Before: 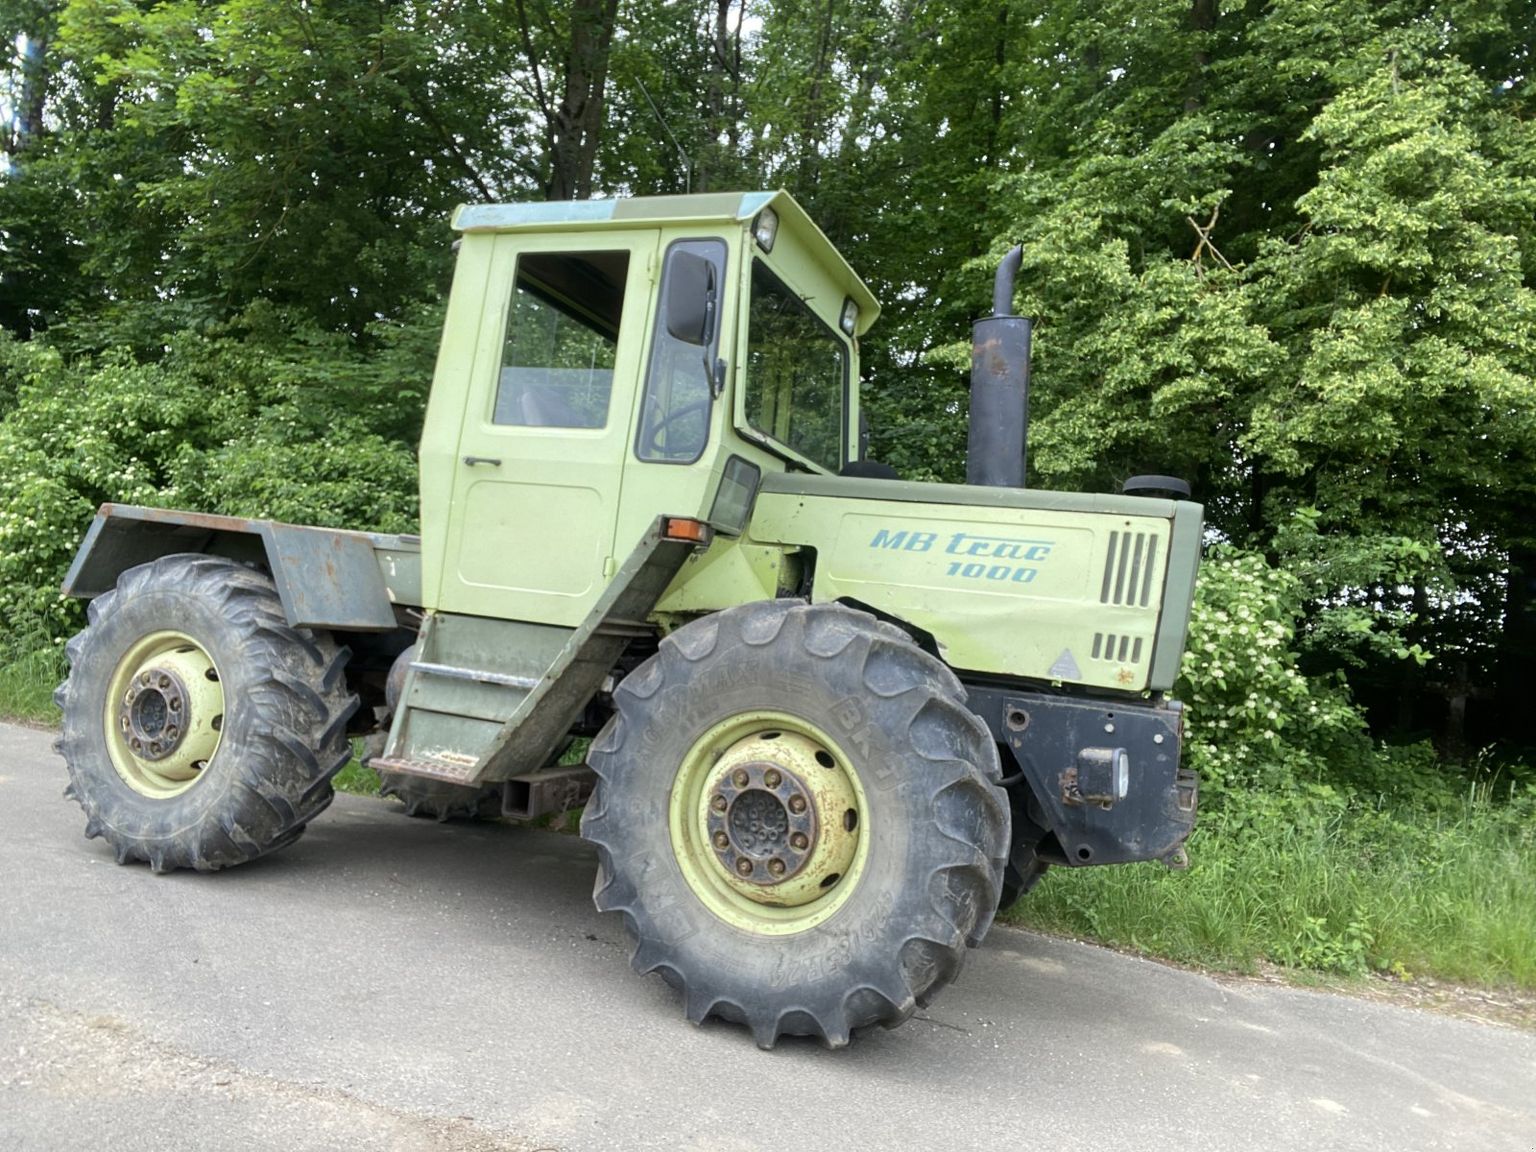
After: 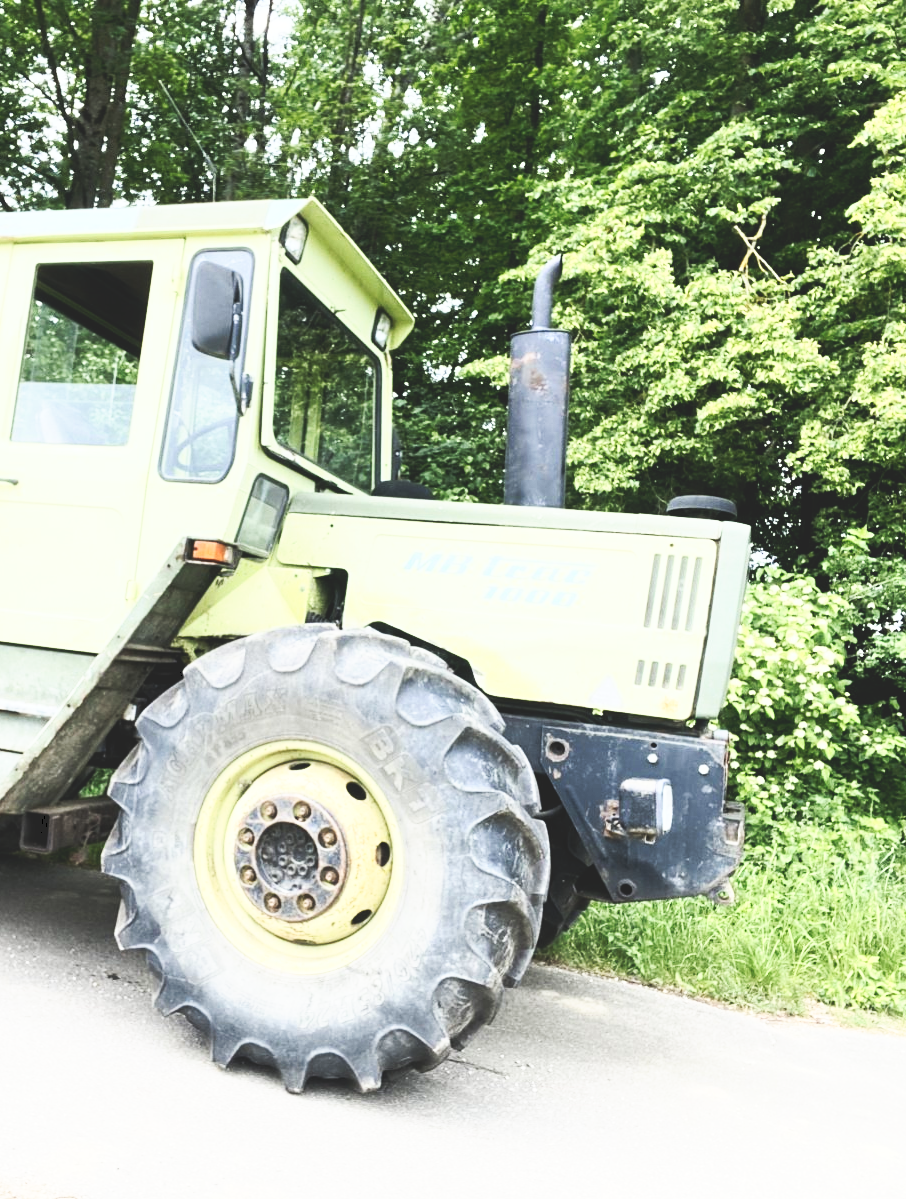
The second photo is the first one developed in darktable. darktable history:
crop: left 31.458%, top 0%, right 11.876%
contrast brightness saturation: contrast 0.39, brightness 0.53
tone curve: curves: ch0 [(0, 0) (0.003, 0.147) (0.011, 0.147) (0.025, 0.147) (0.044, 0.147) (0.069, 0.147) (0.1, 0.15) (0.136, 0.158) (0.177, 0.174) (0.224, 0.198) (0.277, 0.241) (0.335, 0.292) (0.399, 0.361) (0.468, 0.452) (0.543, 0.568) (0.623, 0.679) (0.709, 0.793) (0.801, 0.886) (0.898, 0.966) (1, 1)], preserve colors none
